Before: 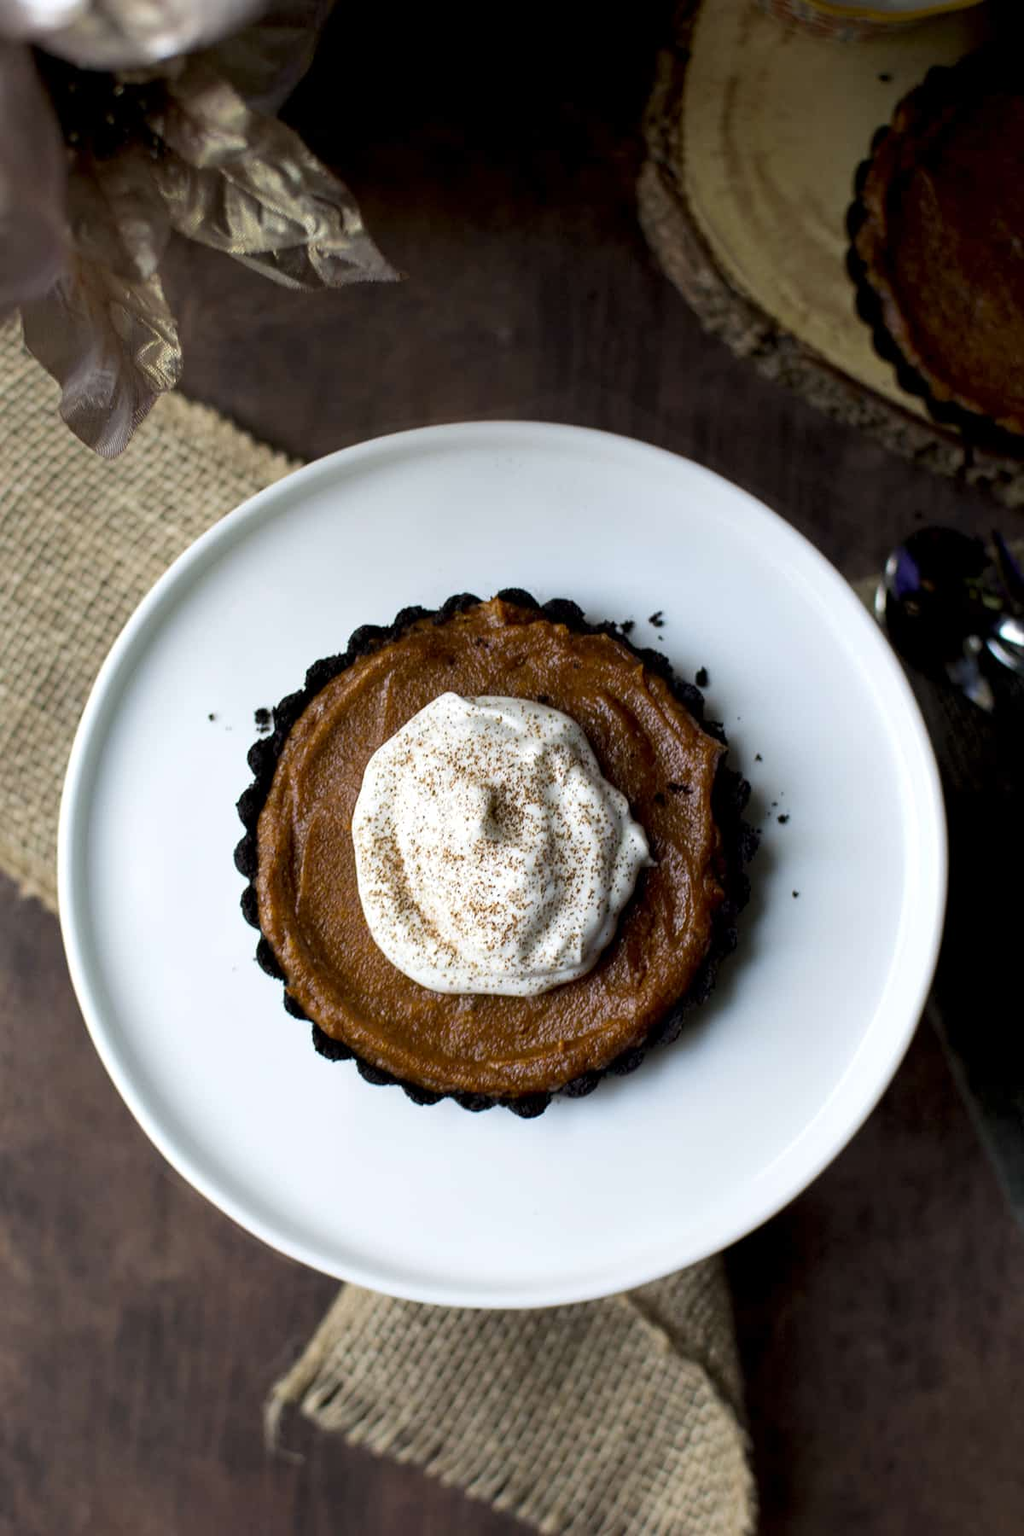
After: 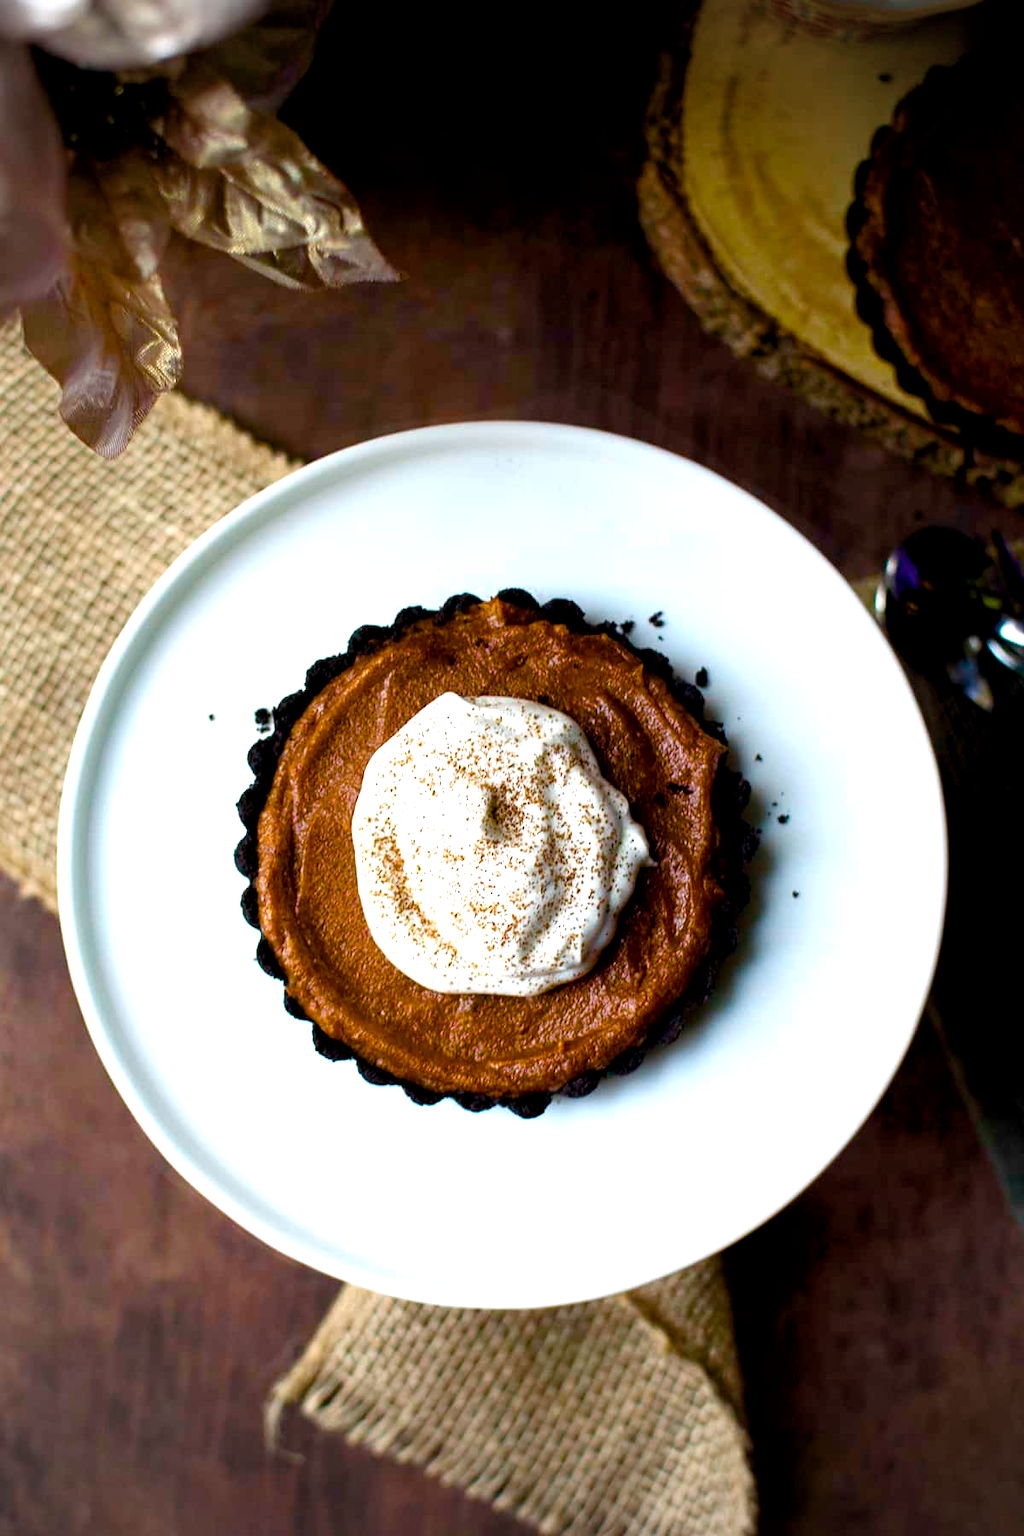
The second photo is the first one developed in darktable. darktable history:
vignetting: on, module defaults
color balance rgb: linear chroma grading › shadows -2.2%, linear chroma grading › highlights -15%, linear chroma grading › global chroma -10%, linear chroma grading › mid-tones -10%, perceptual saturation grading › global saturation 45%, perceptual saturation grading › highlights -50%, perceptual saturation grading › shadows 30%, perceptual brilliance grading › global brilliance 18%, global vibrance 45%
